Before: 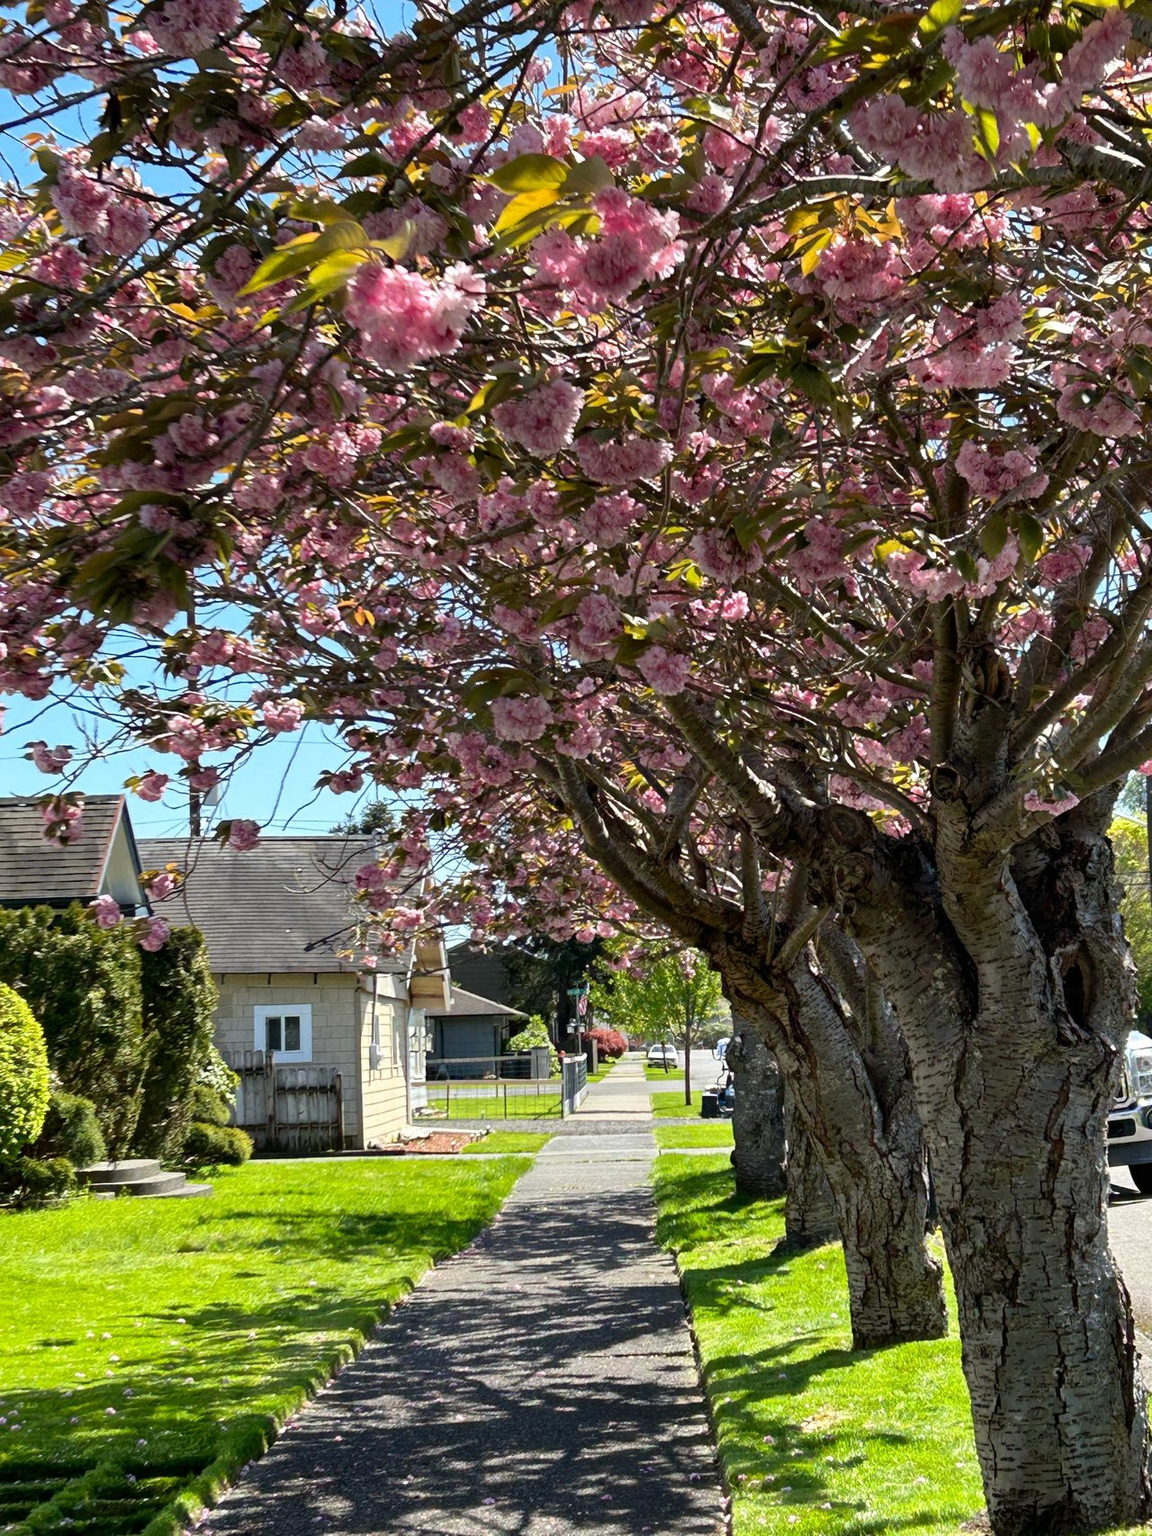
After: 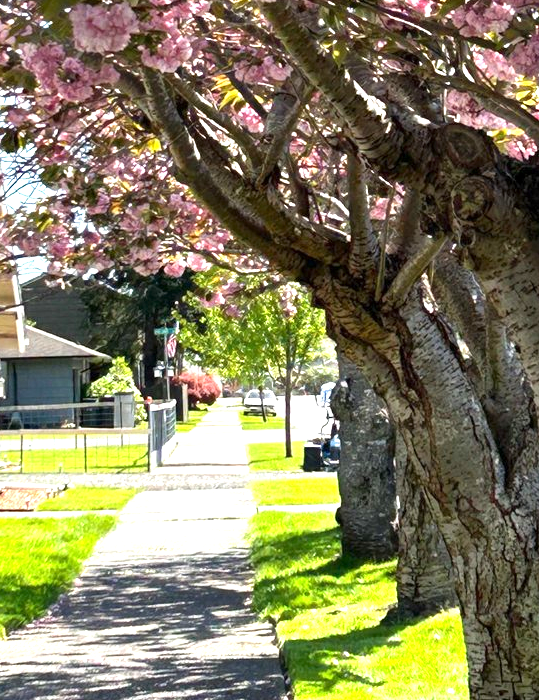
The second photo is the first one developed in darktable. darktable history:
crop: left 37.221%, top 45.169%, right 20.63%, bottom 13.777%
exposure: exposure 1.089 EV, compensate highlight preservation false
